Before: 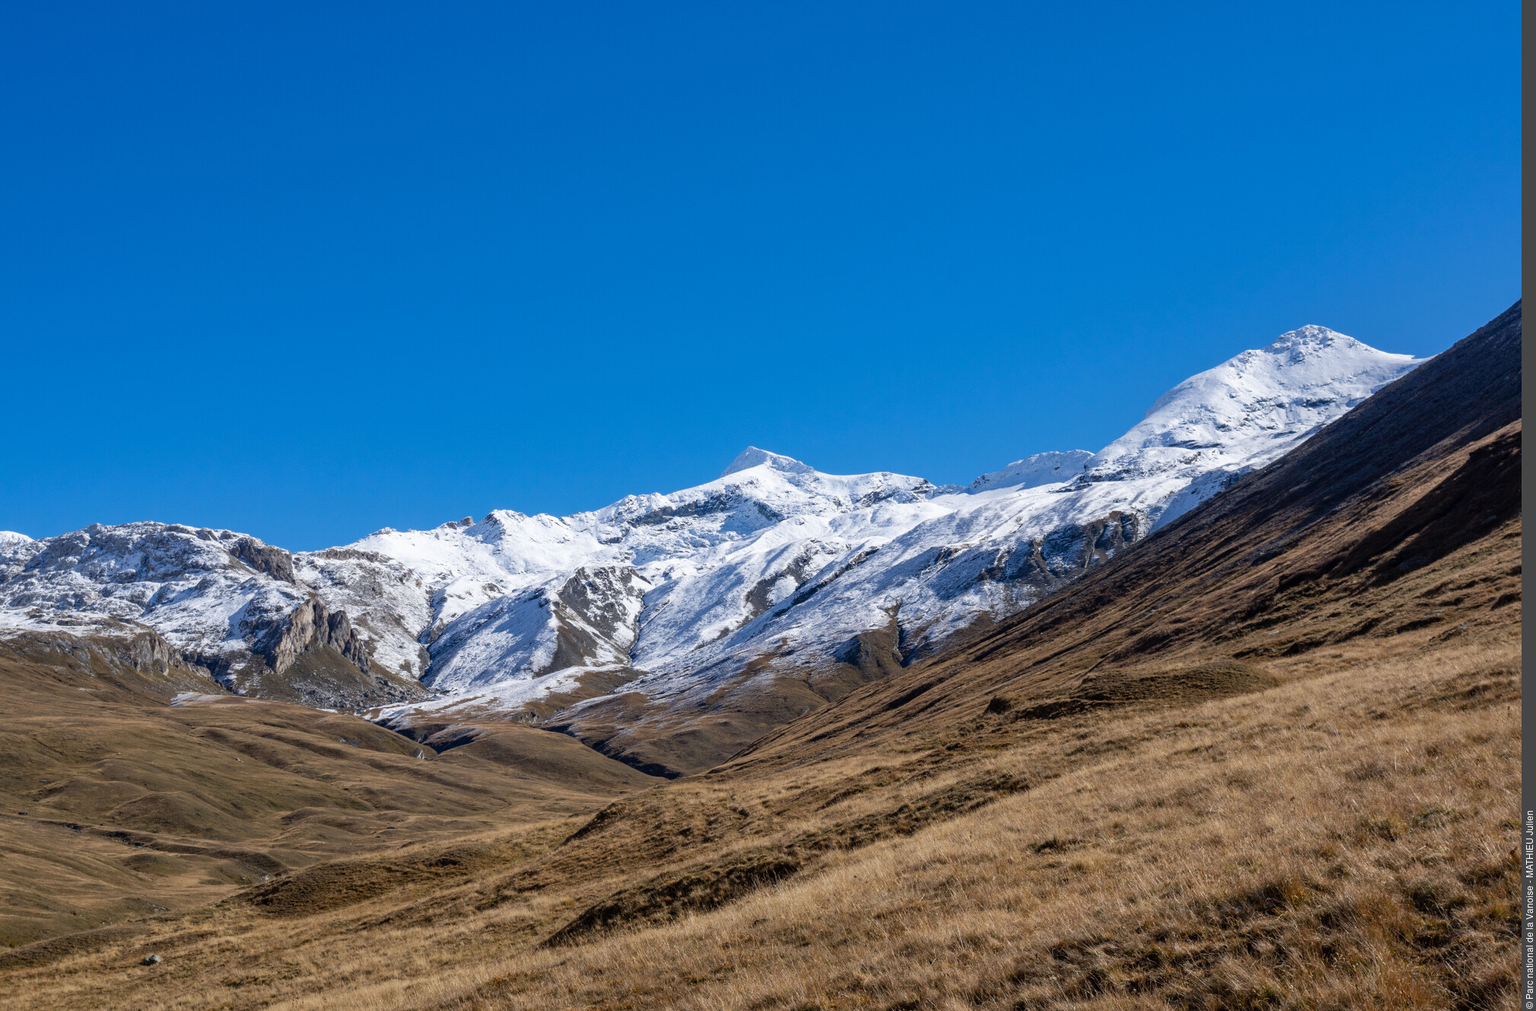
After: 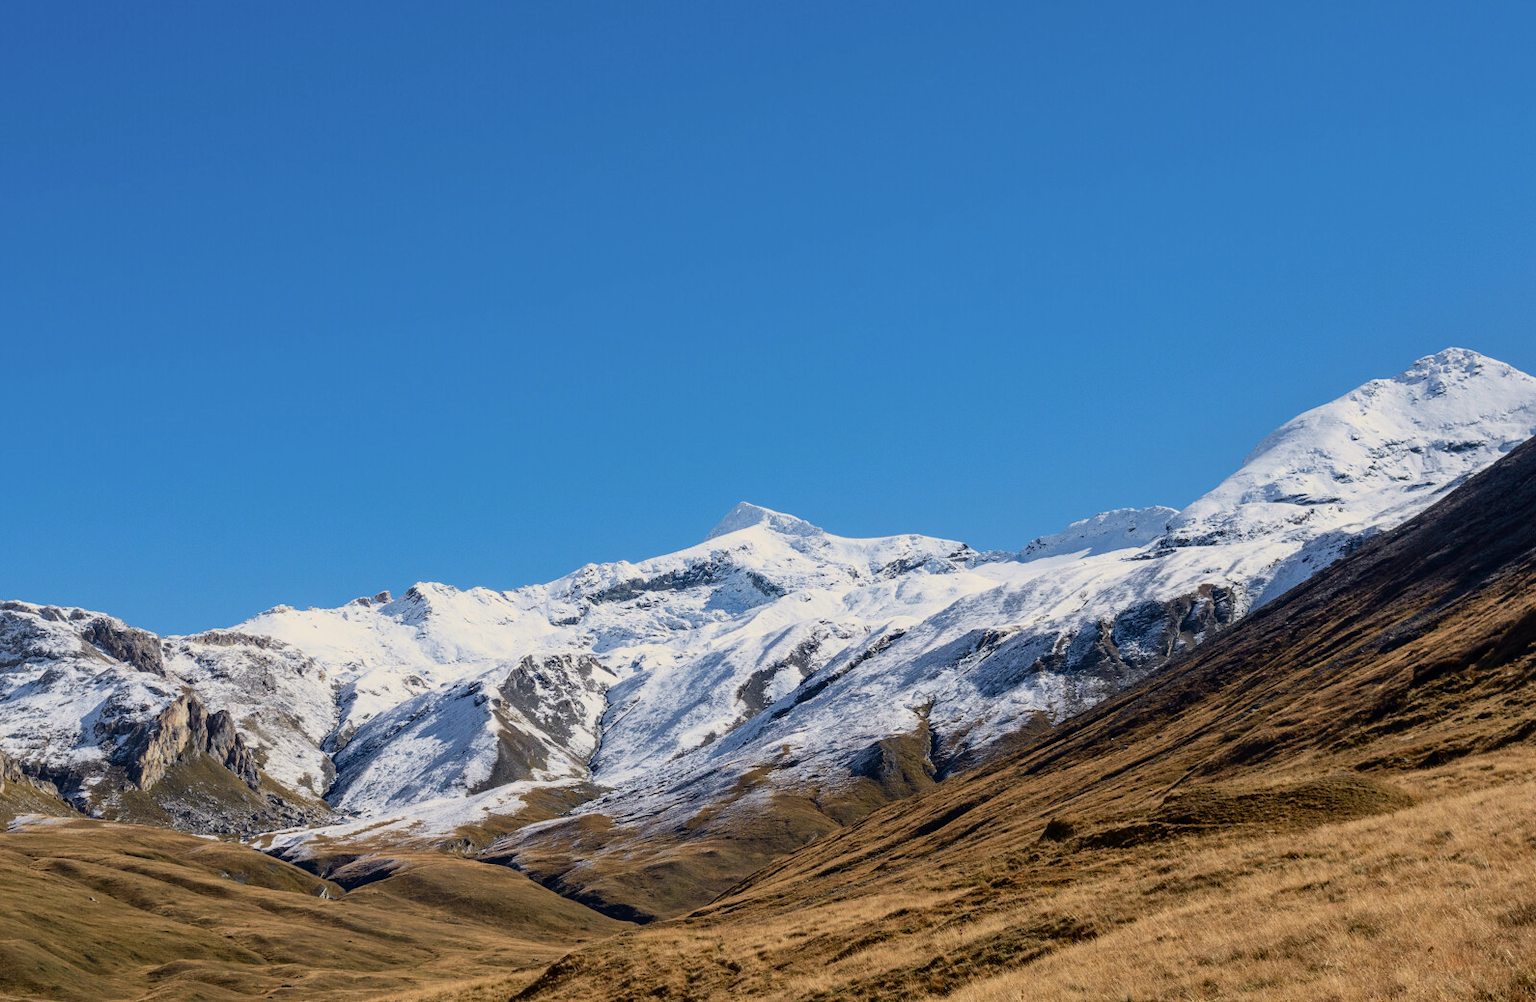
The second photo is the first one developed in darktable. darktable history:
crop and rotate: left 10.77%, top 5.1%, right 10.41%, bottom 16.76%
exposure: compensate highlight preservation false
tone curve: curves: ch0 [(0, 0) (0.091, 0.066) (0.184, 0.16) (0.491, 0.519) (0.748, 0.765) (1, 0.919)]; ch1 [(0, 0) (0.179, 0.173) (0.322, 0.32) (0.424, 0.424) (0.502, 0.5) (0.56, 0.575) (0.631, 0.675) (0.777, 0.806) (1, 1)]; ch2 [(0, 0) (0.434, 0.447) (0.497, 0.498) (0.539, 0.566) (0.676, 0.691) (1, 1)], color space Lab, independent channels, preserve colors none
color calibration: x 0.334, y 0.349, temperature 5426 K
